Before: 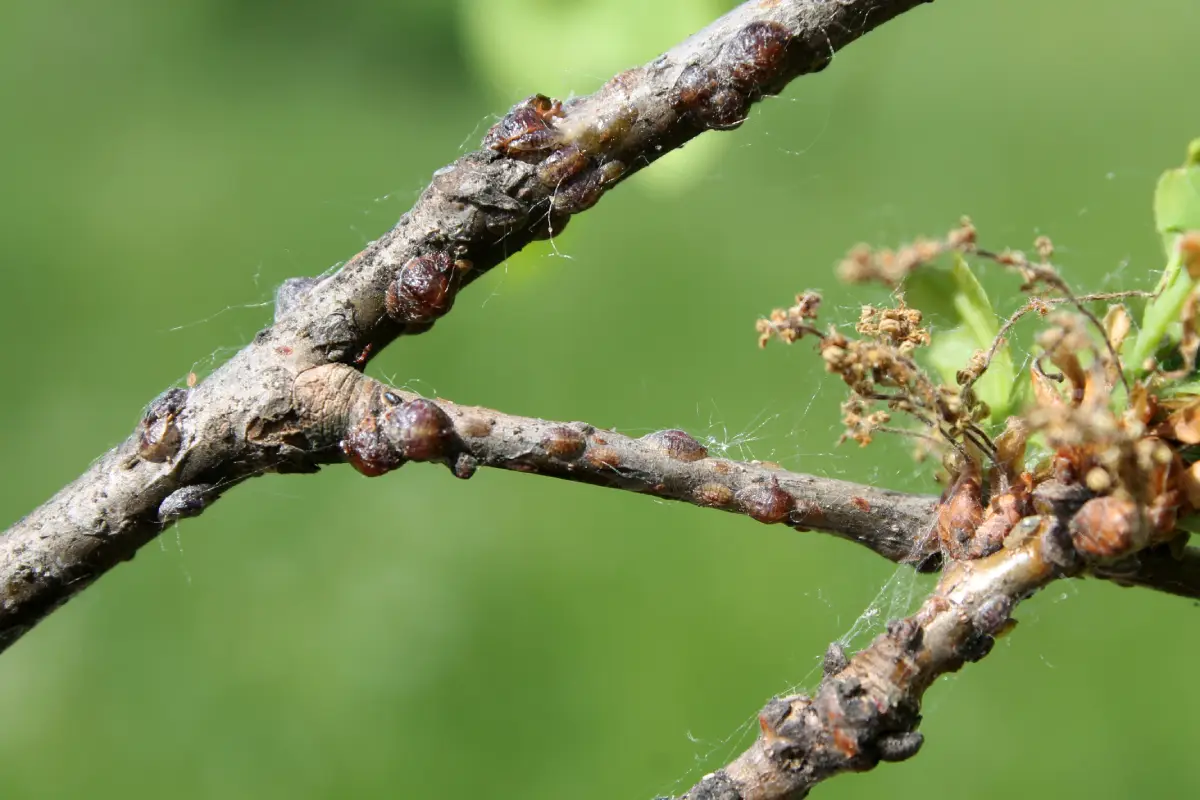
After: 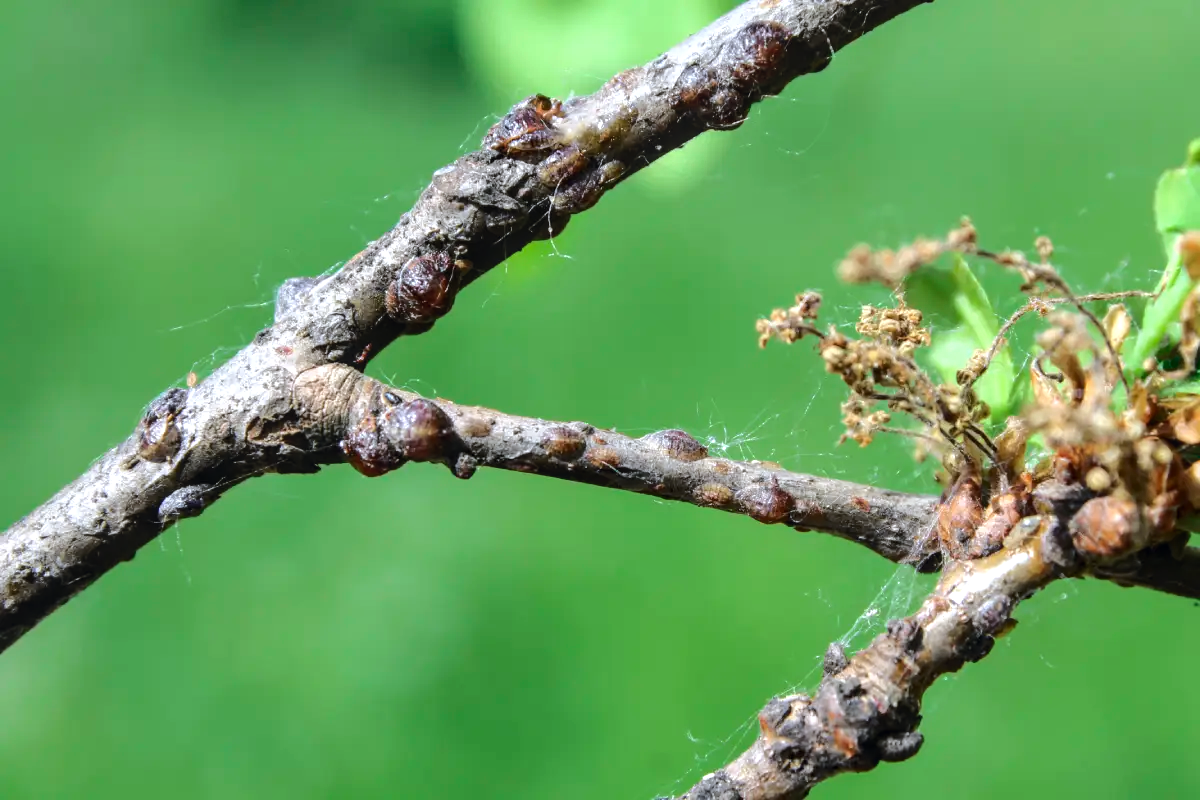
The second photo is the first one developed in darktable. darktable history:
tone curve: curves: ch0 [(0, 0.026) (0.175, 0.178) (0.463, 0.502) (0.796, 0.764) (1, 0.961)]; ch1 [(0, 0) (0.437, 0.398) (0.469, 0.472) (0.505, 0.504) (0.553, 0.552) (1, 1)]; ch2 [(0, 0) (0.505, 0.495) (0.579, 0.579) (1, 1)], color space Lab, independent channels, preserve colors none
white balance: red 0.967, blue 1.049
local contrast: on, module defaults
tone equalizer: -8 EV -0.417 EV, -7 EV -0.389 EV, -6 EV -0.333 EV, -5 EV -0.222 EV, -3 EV 0.222 EV, -2 EV 0.333 EV, -1 EV 0.389 EV, +0 EV 0.417 EV, edges refinement/feathering 500, mask exposure compensation -1.57 EV, preserve details no
